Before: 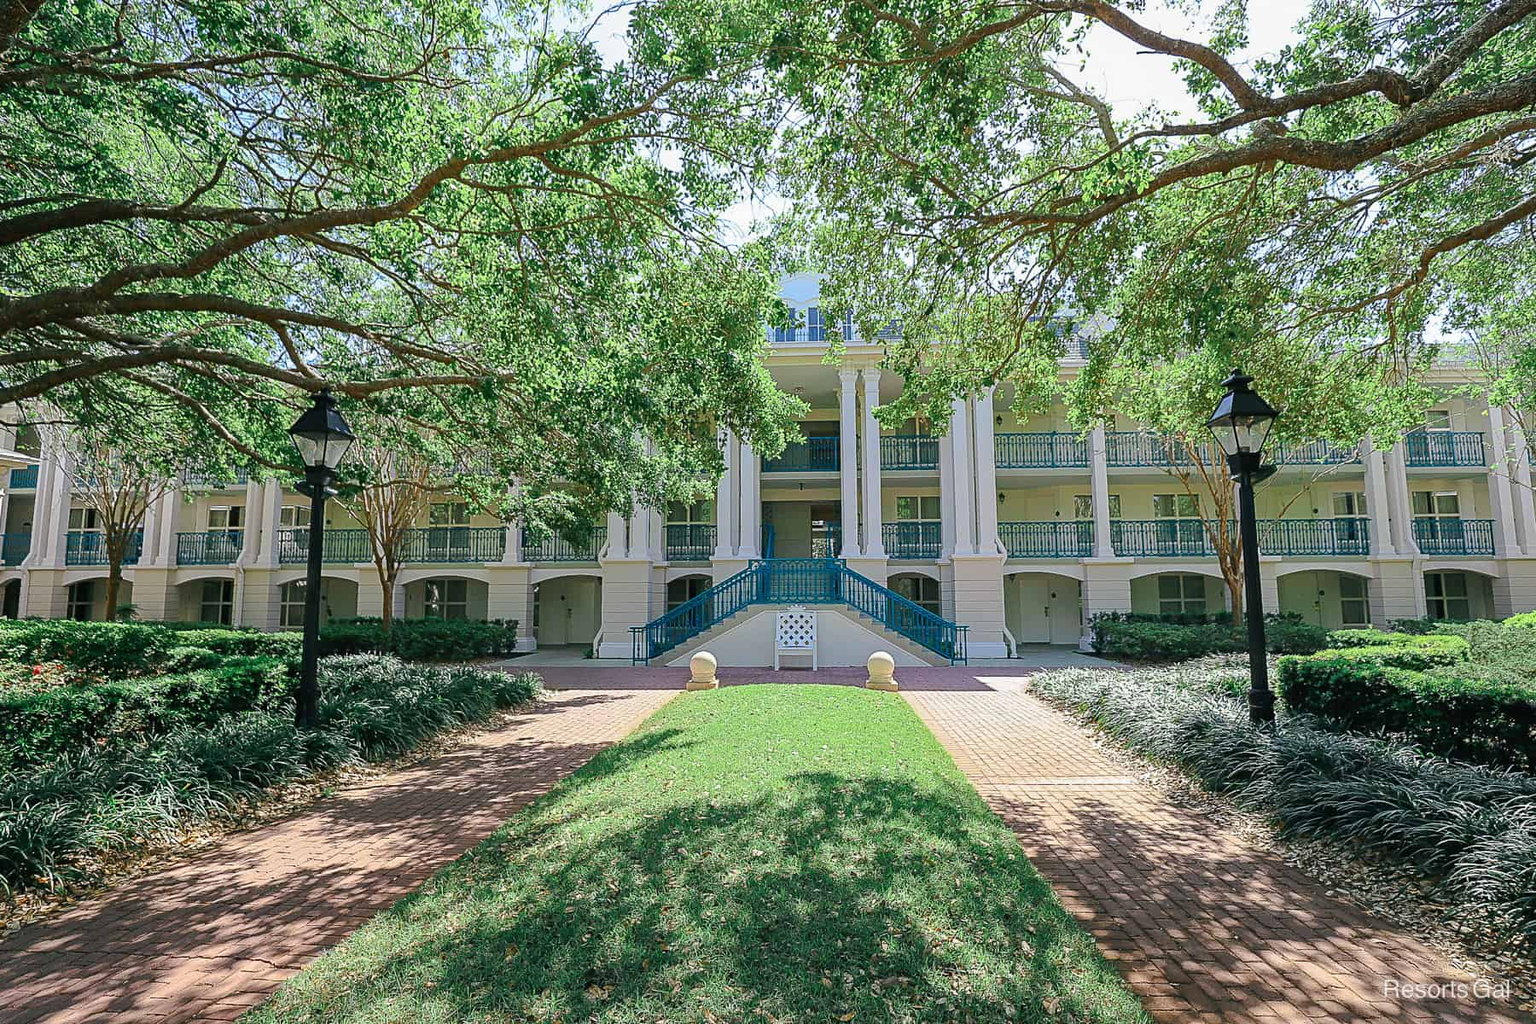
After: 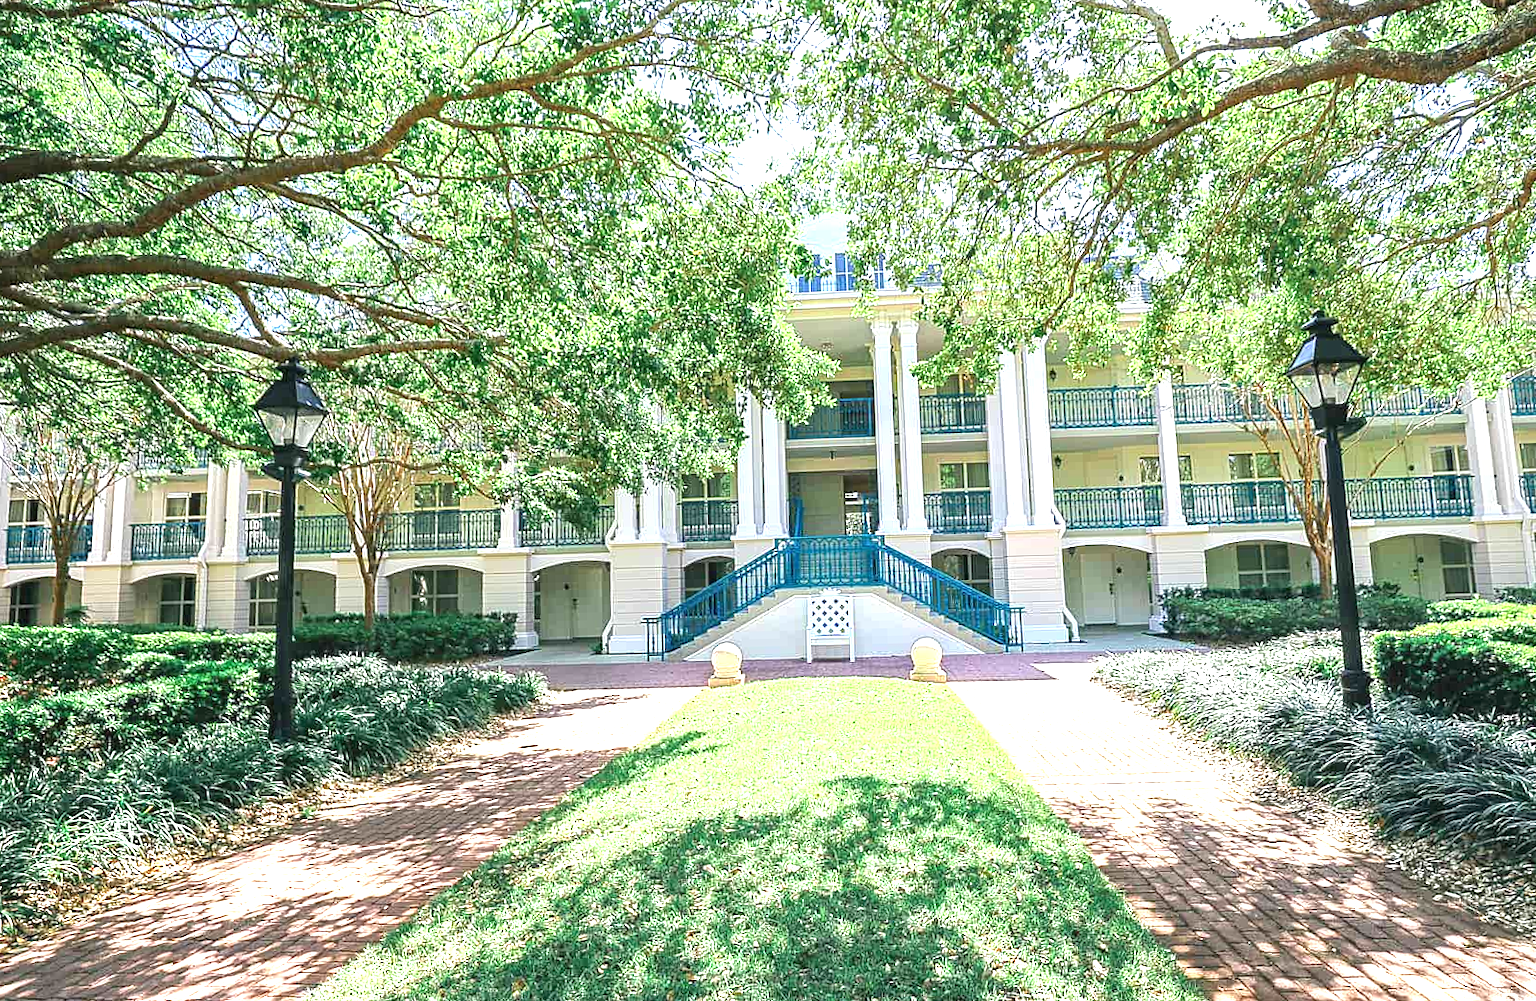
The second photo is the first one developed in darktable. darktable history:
crop: left 3.305%, top 6.436%, right 6.389%, bottom 3.258%
graduated density: rotation 5.63°, offset 76.9
local contrast: on, module defaults
exposure: black level correction 0, exposure 1.75 EV, compensate exposure bias true, compensate highlight preservation false
rotate and perspective: rotation -1.42°, crop left 0.016, crop right 0.984, crop top 0.035, crop bottom 0.965
